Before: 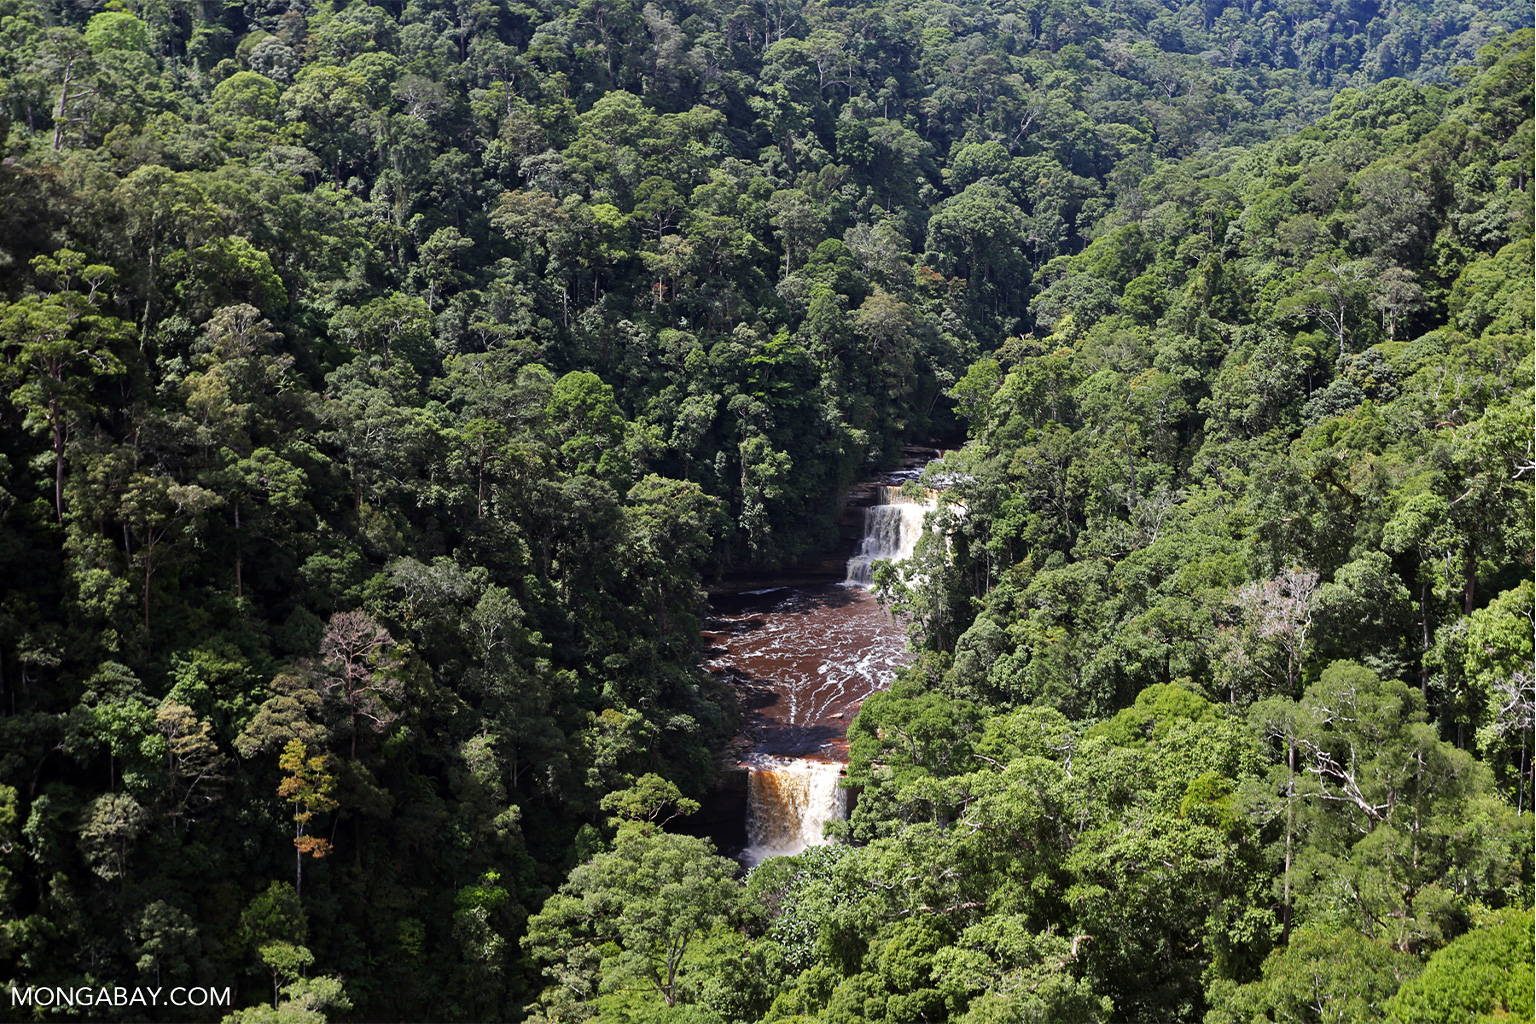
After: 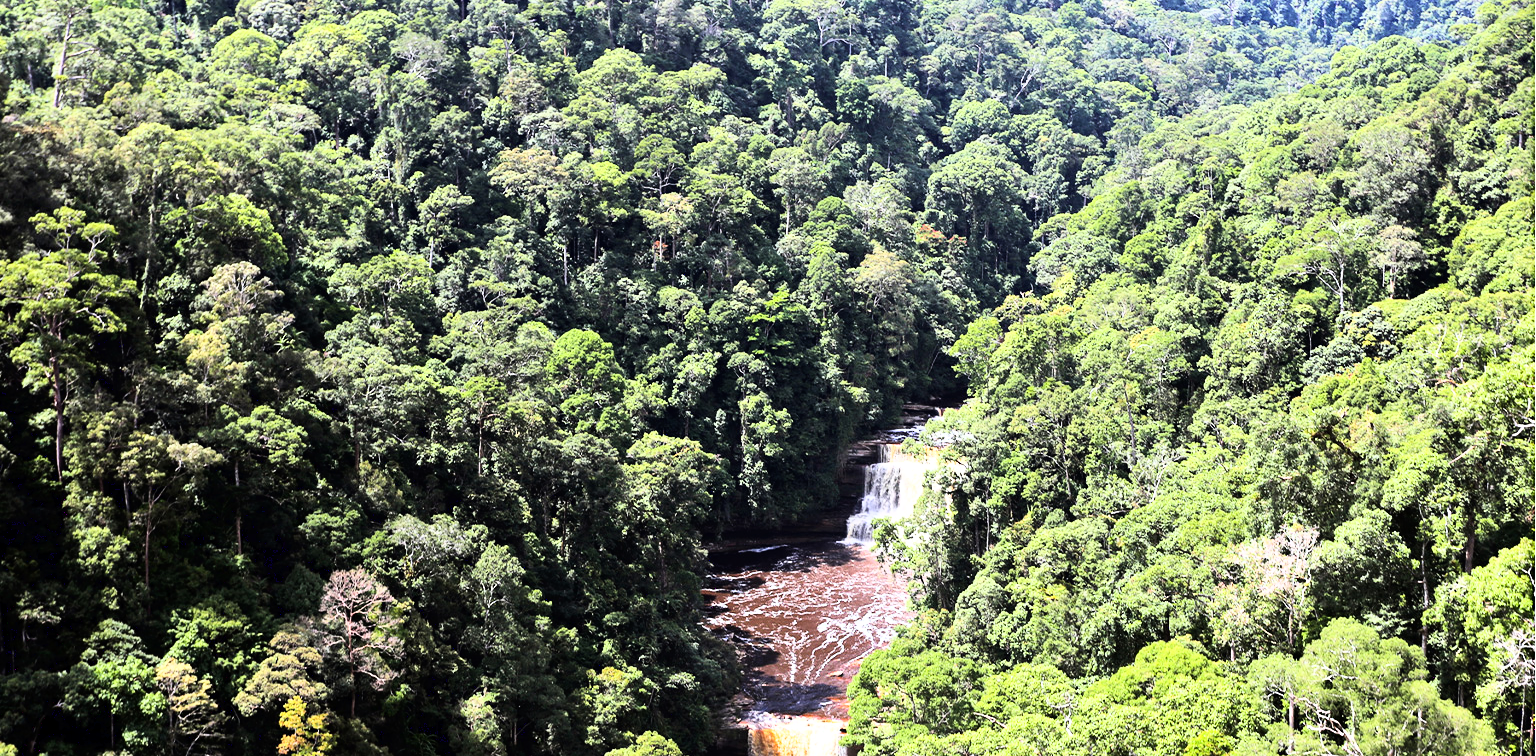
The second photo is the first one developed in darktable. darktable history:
exposure: black level correction 0.001, exposure 0.5 EV, compensate highlight preservation false
base curve: curves: ch0 [(0, 0) (0.007, 0.004) (0.027, 0.03) (0.046, 0.07) (0.207, 0.54) (0.442, 0.872) (0.673, 0.972) (1, 1)]
crop: top 4.199%, bottom 21.223%
